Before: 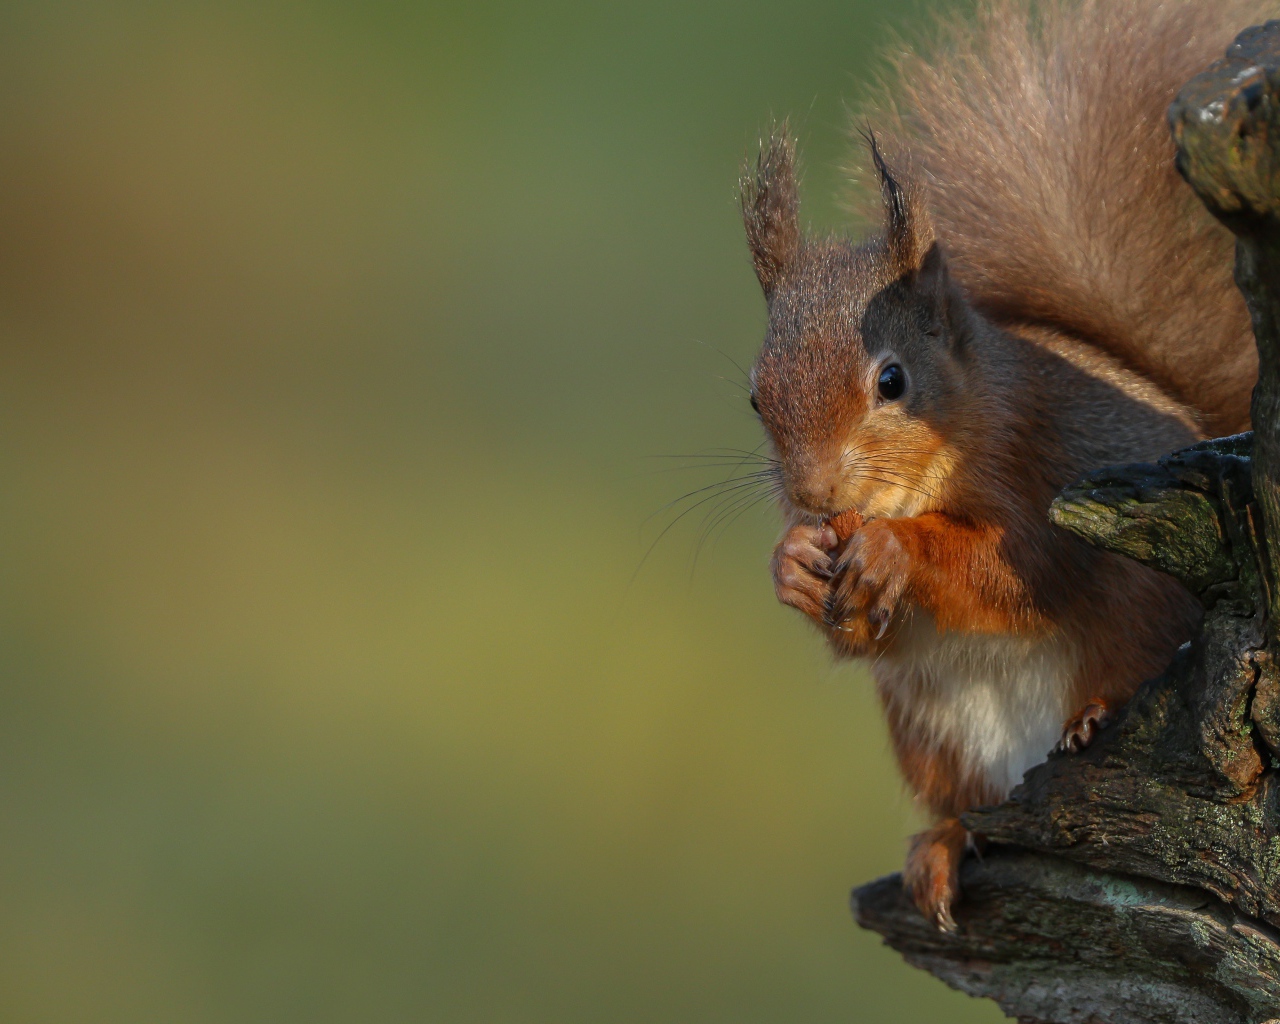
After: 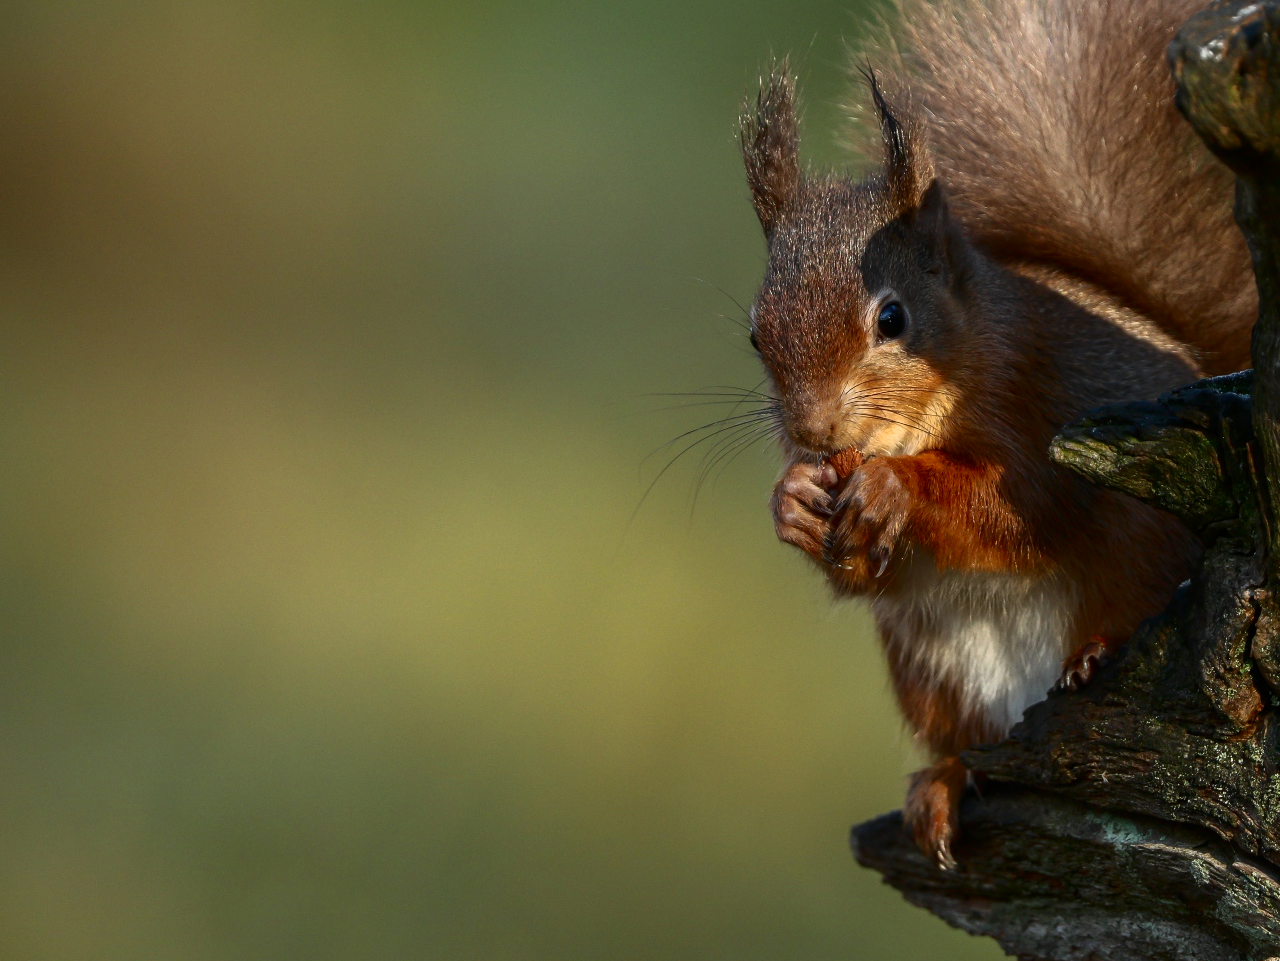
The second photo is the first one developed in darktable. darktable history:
crop and rotate: top 6.055%
contrast brightness saturation: contrast 0.296
exposure: compensate exposure bias true, compensate highlight preservation false
